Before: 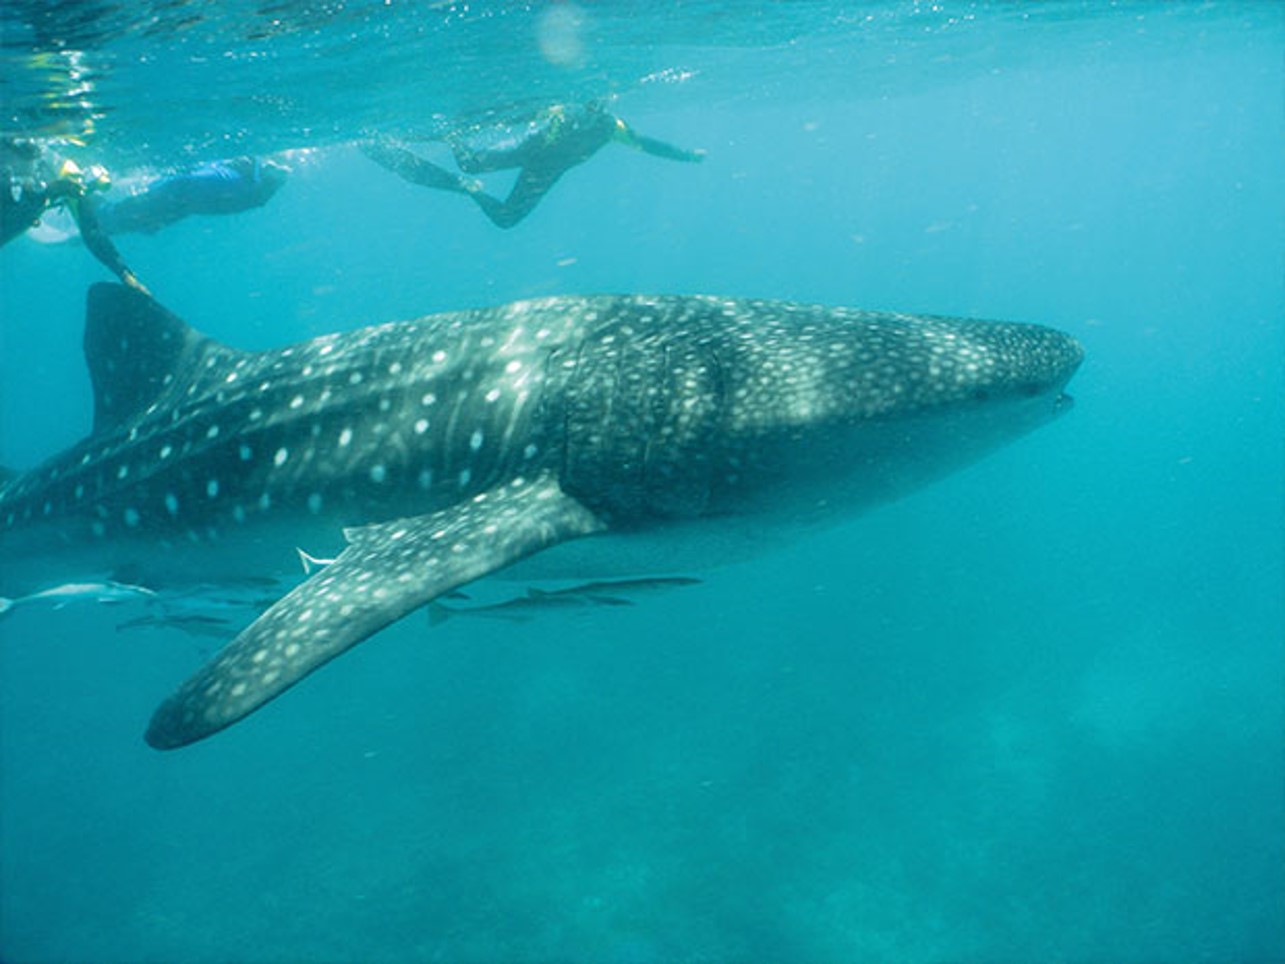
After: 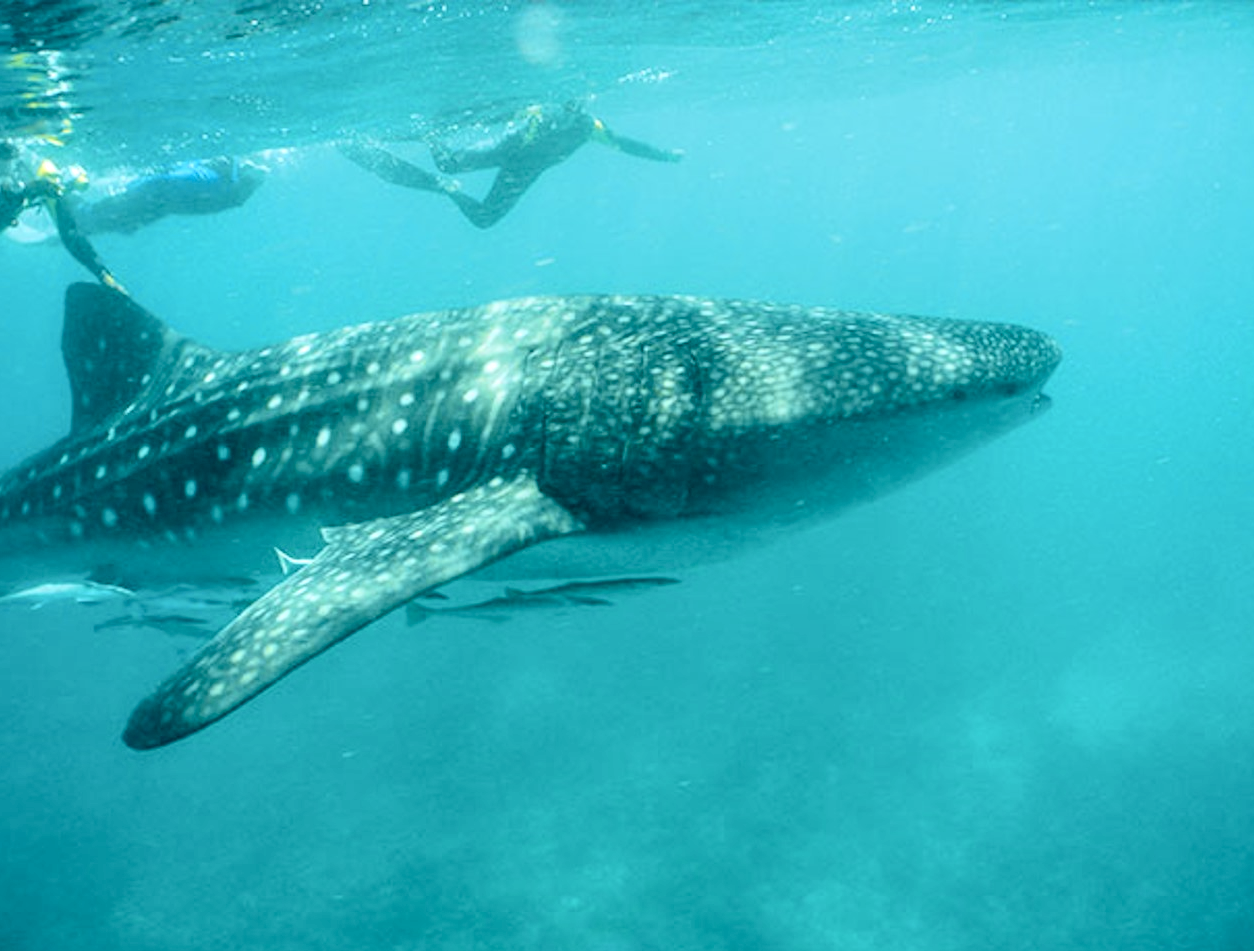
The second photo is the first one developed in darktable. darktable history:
crop and rotate: left 1.774%, right 0.633%, bottom 1.28%
local contrast: on, module defaults
tone curve: curves: ch0 [(0, 0) (0.042, 0.023) (0.157, 0.114) (0.302, 0.308) (0.44, 0.507) (0.607, 0.705) (0.824, 0.882) (1, 0.965)]; ch1 [(0, 0) (0.339, 0.334) (0.445, 0.419) (0.476, 0.454) (0.503, 0.501) (0.517, 0.513) (0.551, 0.567) (0.622, 0.662) (0.706, 0.741) (1, 1)]; ch2 [(0, 0) (0.327, 0.318) (0.417, 0.426) (0.46, 0.453) (0.502, 0.5) (0.514, 0.524) (0.547, 0.572) (0.615, 0.656) (0.717, 0.778) (1, 1)], color space Lab, independent channels, preserve colors none
